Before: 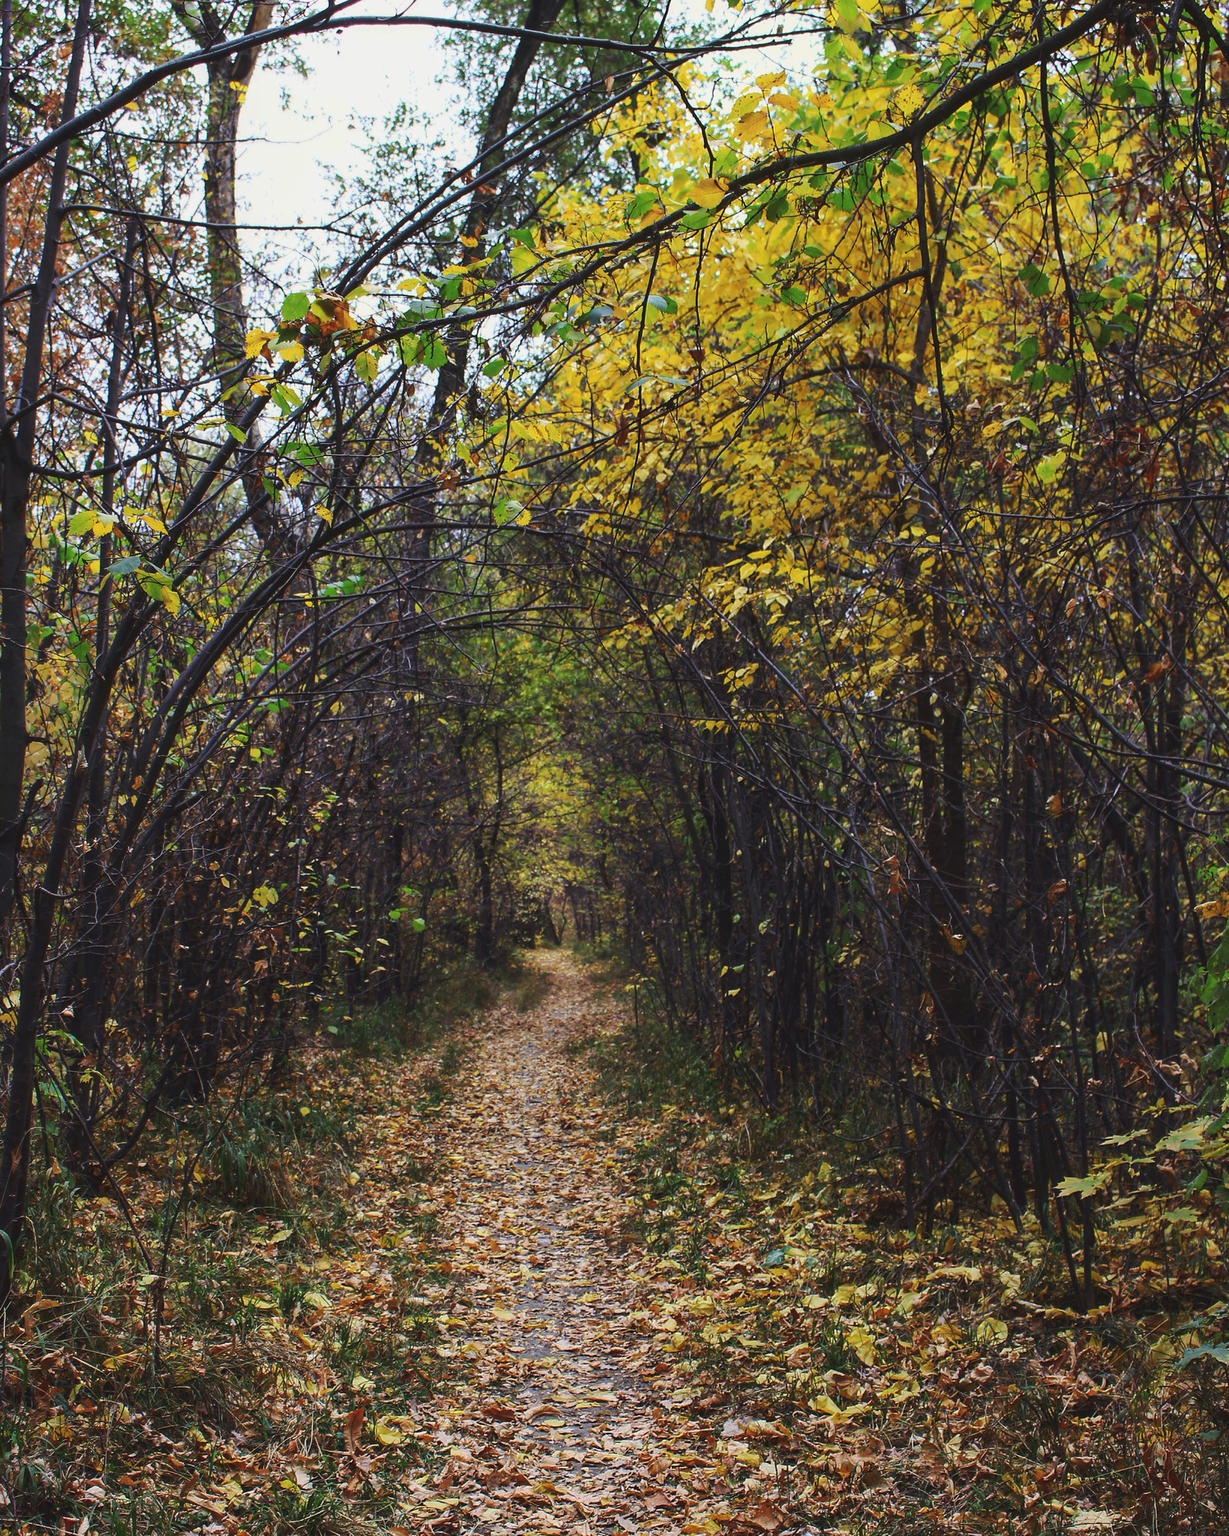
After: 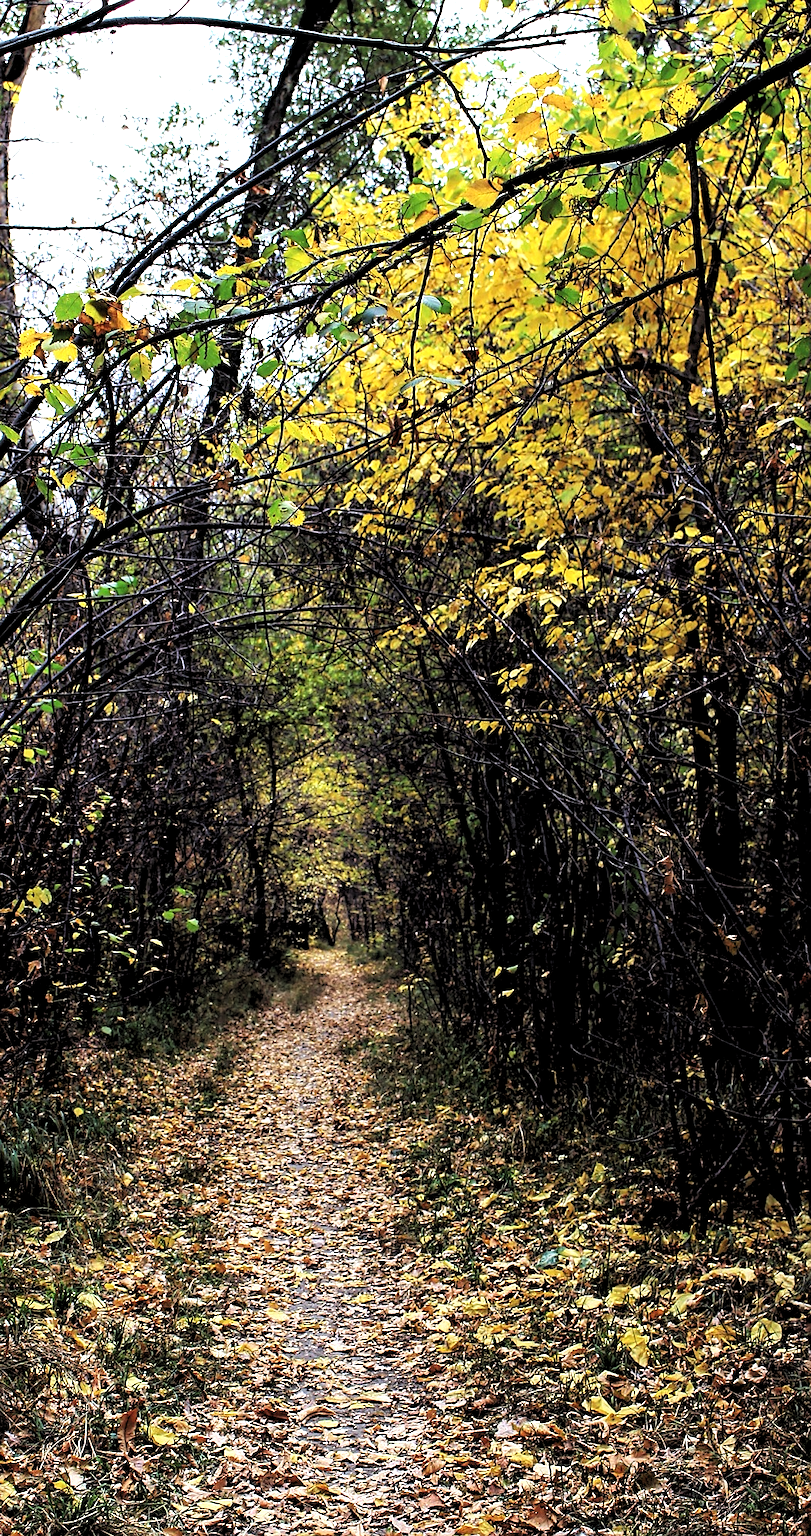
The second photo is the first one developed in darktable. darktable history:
exposure: exposure 0.6 EV, compensate highlight preservation false
crop and rotate: left 18.442%, right 15.508%
rgb levels: levels [[0.034, 0.472, 0.904], [0, 0.5, 1], [0, 0.5, 1]]
sharpen: on, module defaults
